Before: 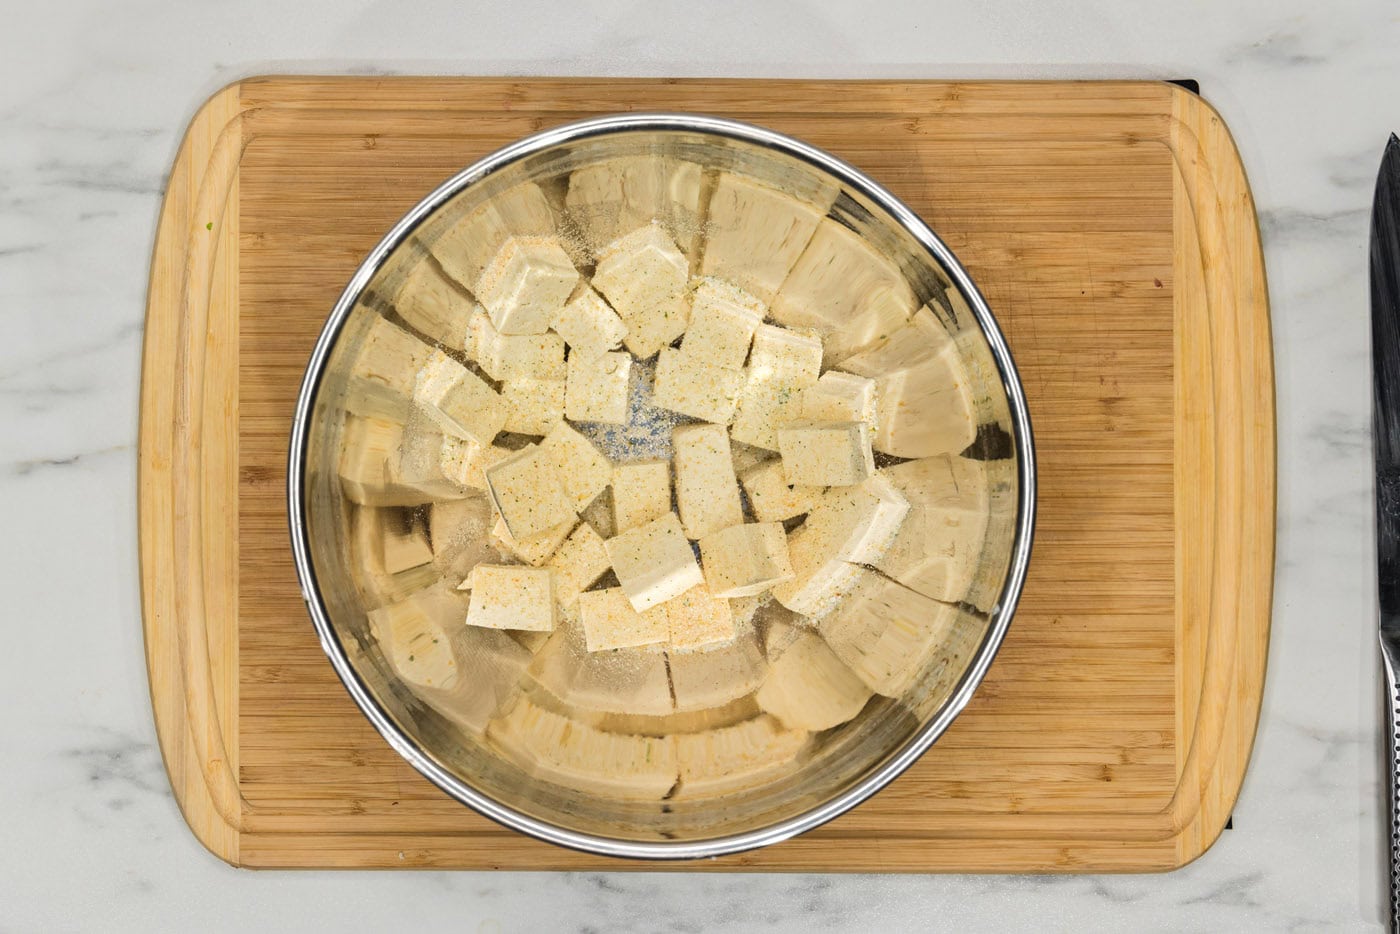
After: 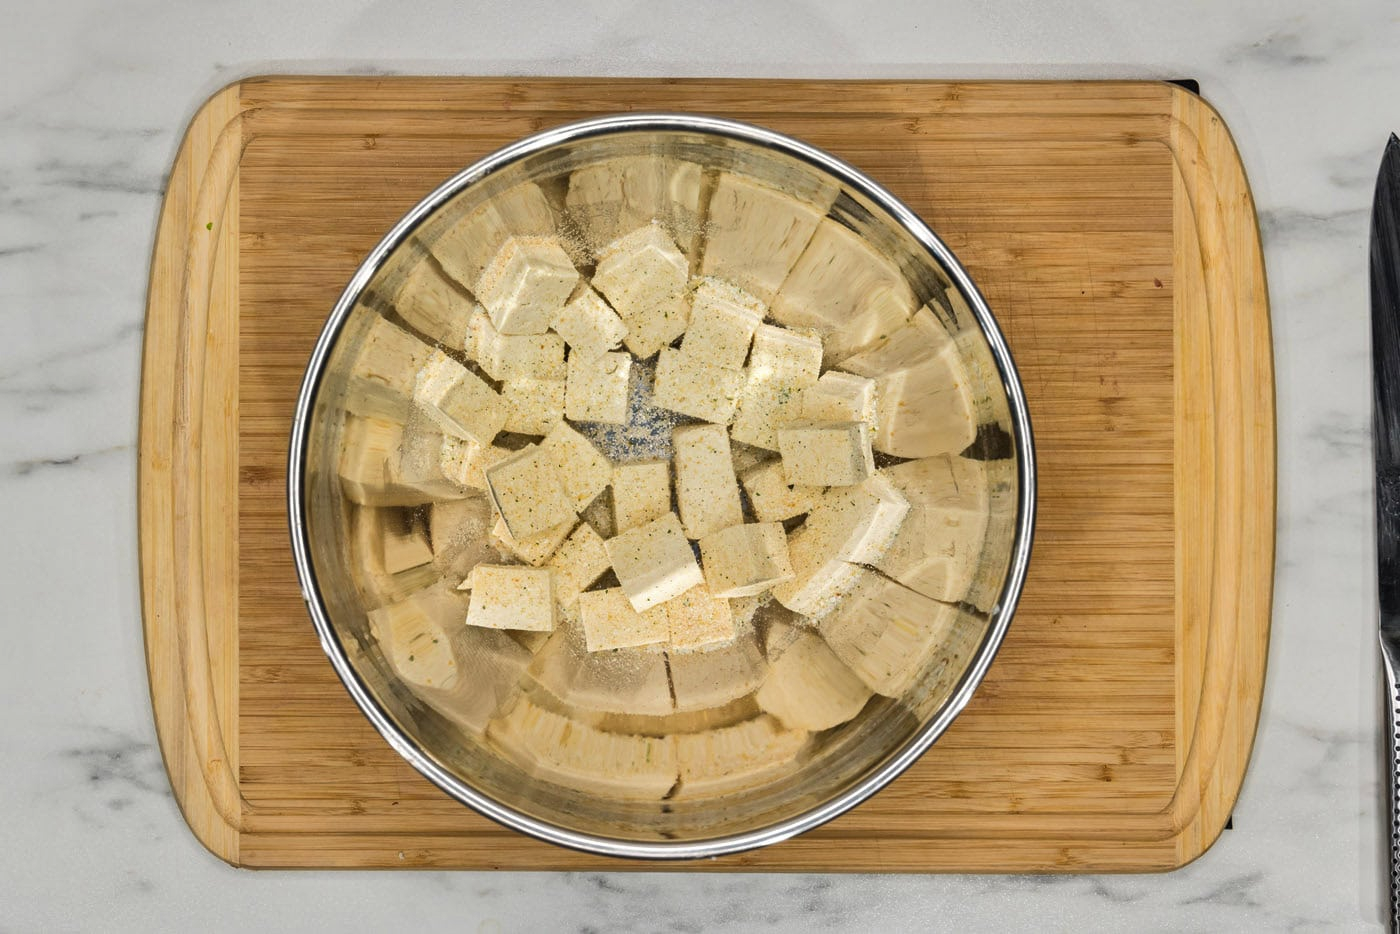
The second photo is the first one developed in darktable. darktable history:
shadows and highlights: highlights color adjustment 0.043%, soften with gaussian
